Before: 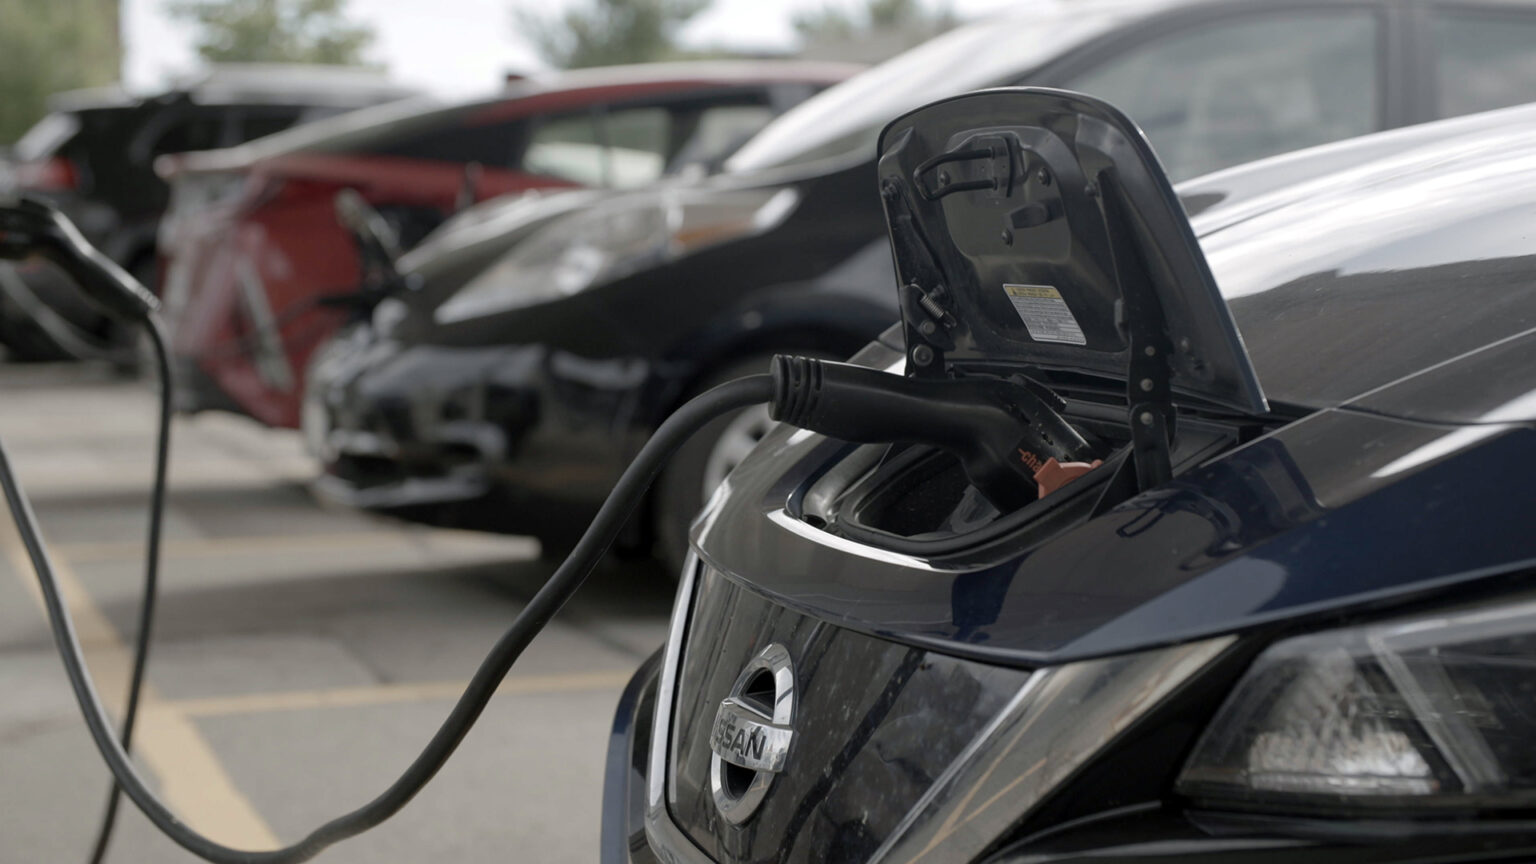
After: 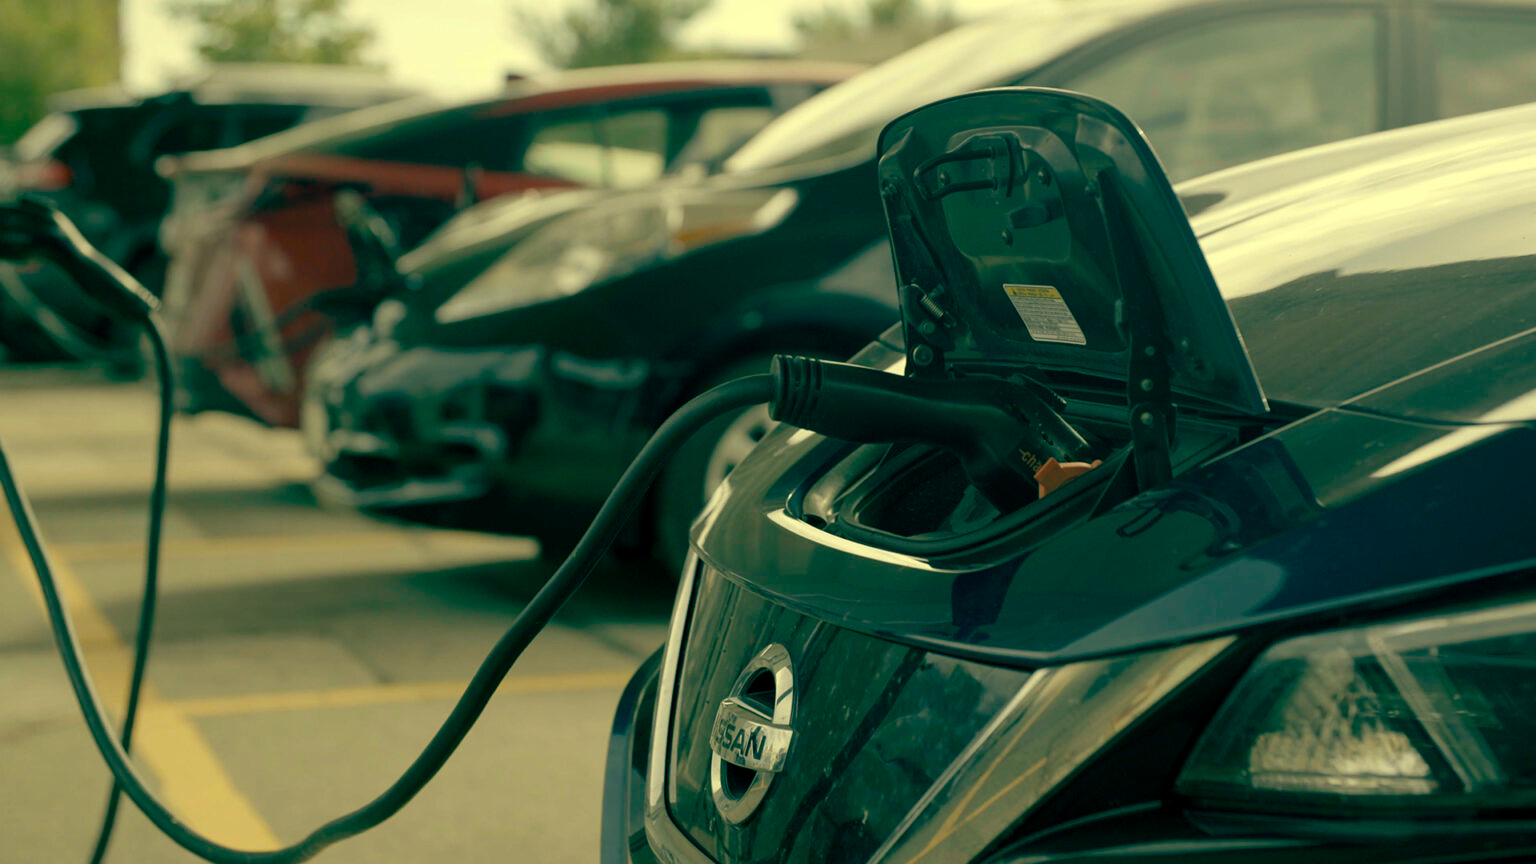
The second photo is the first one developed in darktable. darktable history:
color balance rgb: linear chroma grading › global chroma 15%, perceptual saturation grading › global saturation 30%
color balance: mode lift, gamma, gain (sRGB), lift [1, 0.69, 1, 1], gamma [1, 1.482, 1, 1], gain [1, 1, 1, 0.802]
